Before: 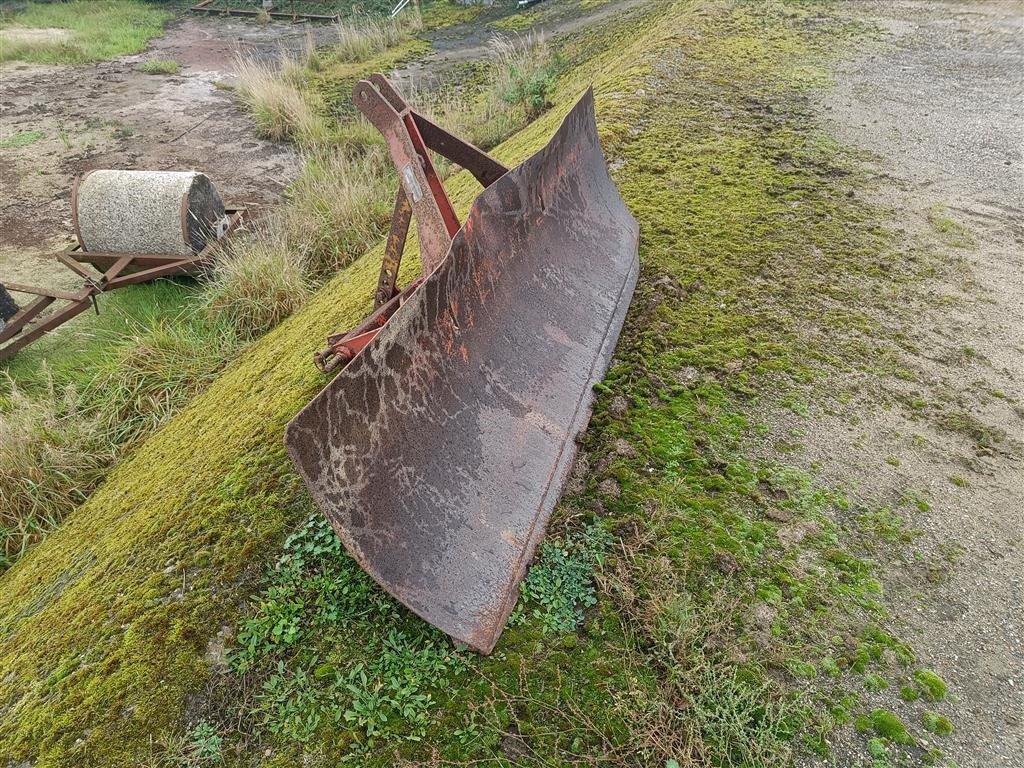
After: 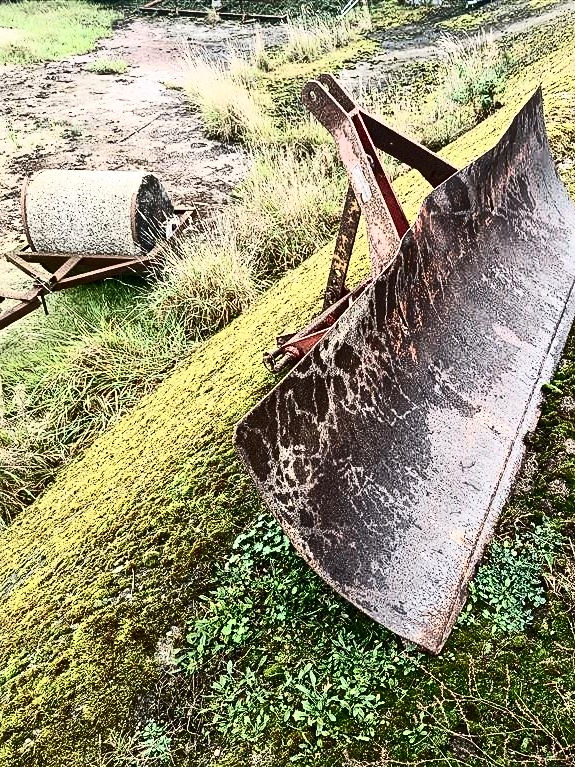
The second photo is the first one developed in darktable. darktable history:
contrast brightness saturation: contrast 0.946, brightness 0.198
sharpen: amount 0.204
crop: left 4.993%, right 38.759%
